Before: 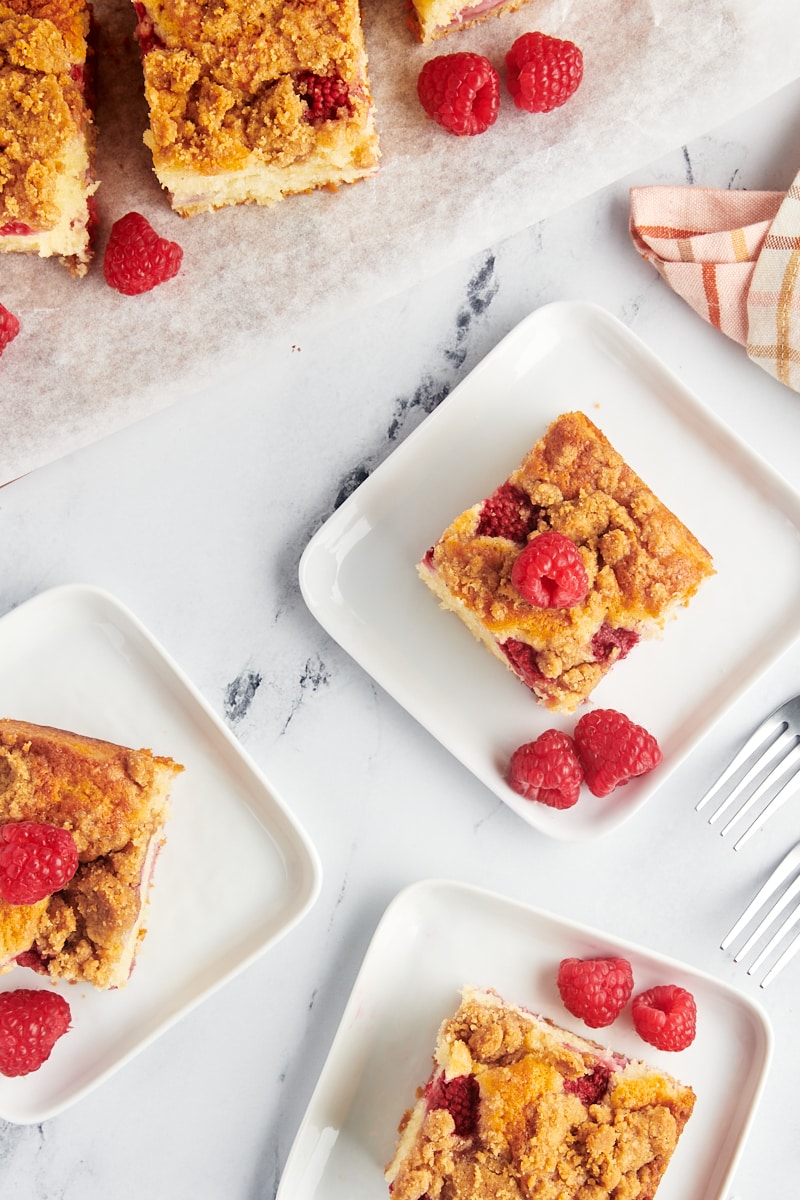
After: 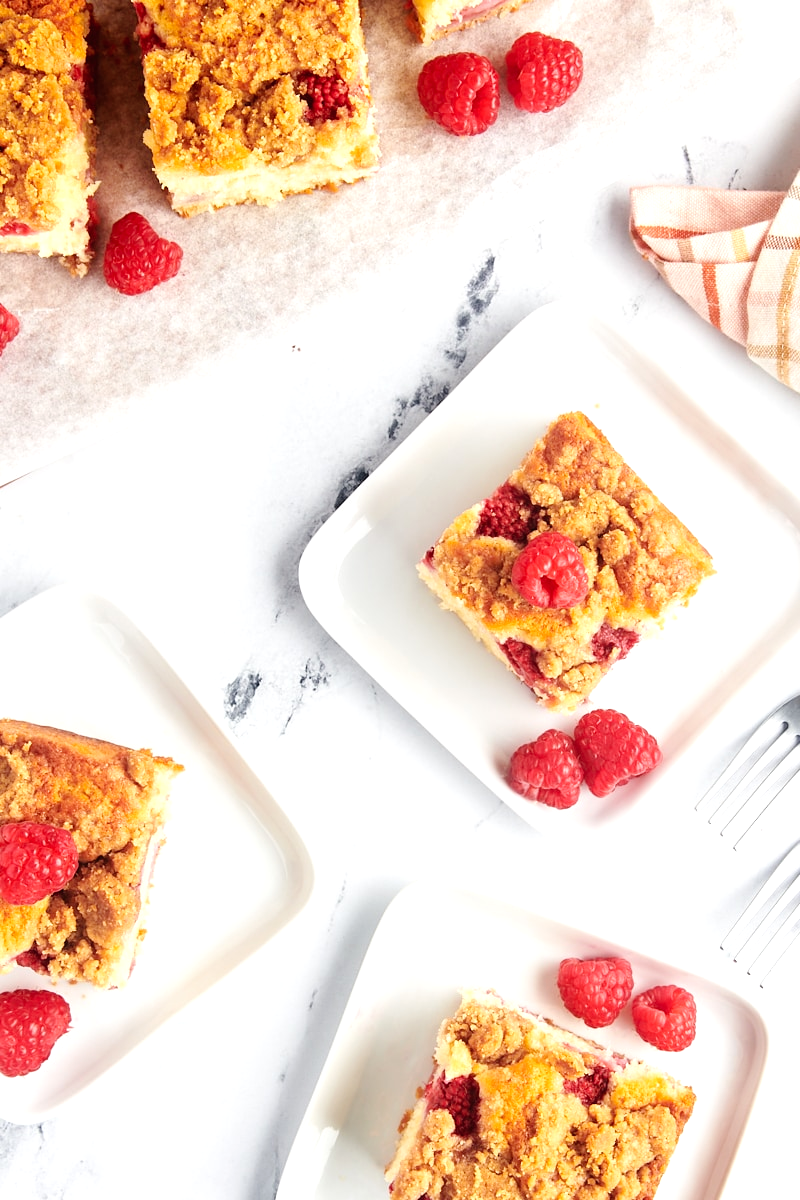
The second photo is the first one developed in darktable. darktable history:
tone curve: curves: ch0 [(0, 0.008) (0.083, 0.073) (0.28, 0.286) (0.528, 0.559) (0.961, 0.966) (1, 1)], preserve colors none
exposure: exposure 0.458 EV, compensate exposure bias true, compensate highlight preservation false
